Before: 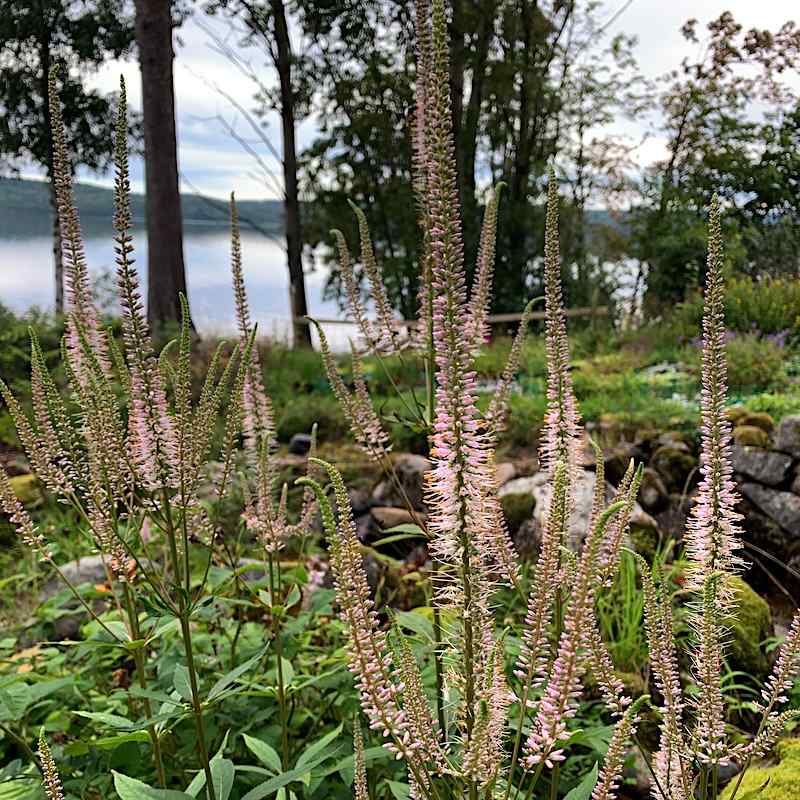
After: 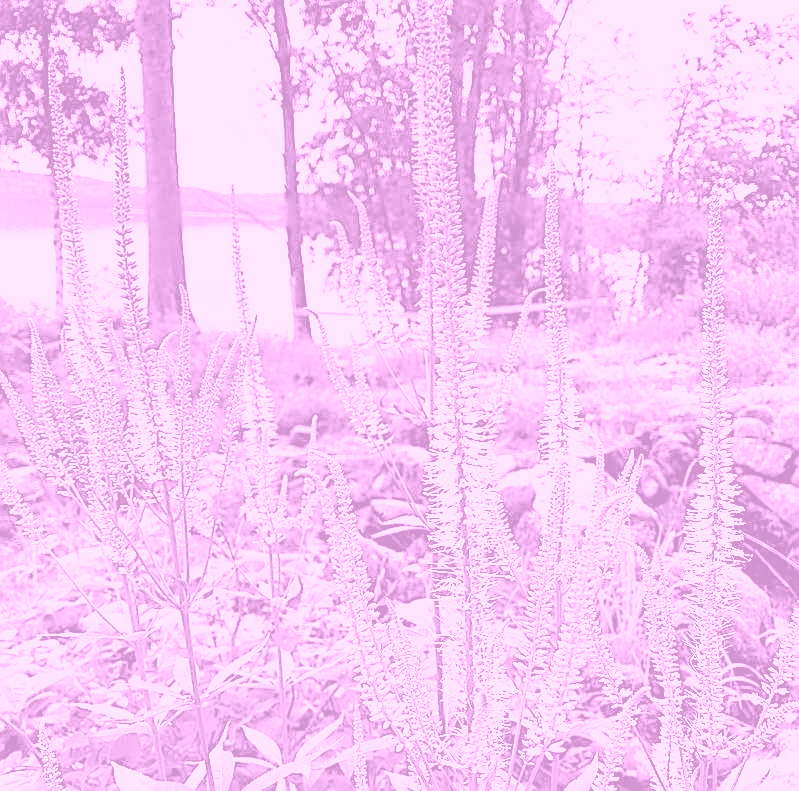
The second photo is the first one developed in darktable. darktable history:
sharpen: on, module defaults
crop: top 1.049%, right 0.001%
exposure: black level correction -0.001, exposure 0.9 EV, compensate exposure bias true, compensate highlight preservation false
shadows and highlights: on, module defaults
colorize: hue 331.2°, saturation 75%, source mix 30.28%, lightness 70.52%, version 1
base curve: curves: ch0 [(0, 0) (0.012, 0.01) (0.073, 0.168) (0.31, 0.711) (0.645, 0.957) (1, 1)], preserve colors none
tone equalizer: on, module defaults
